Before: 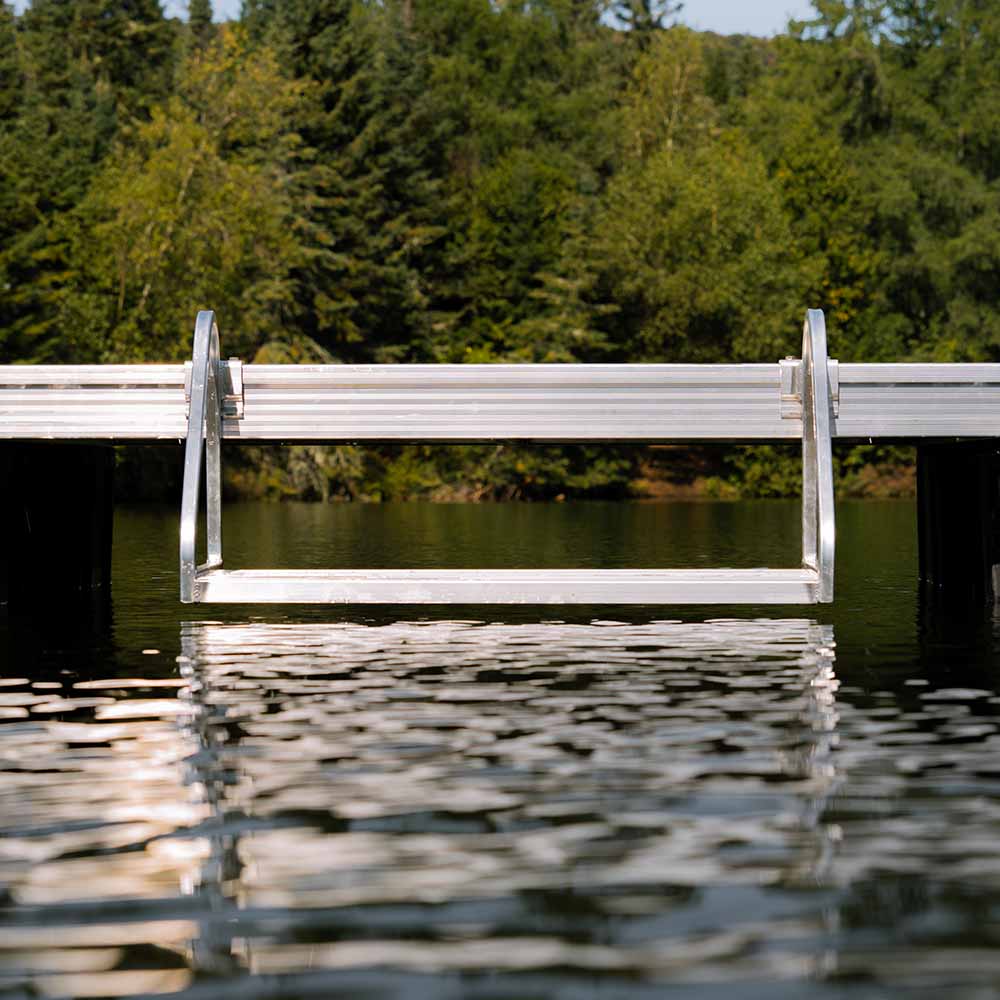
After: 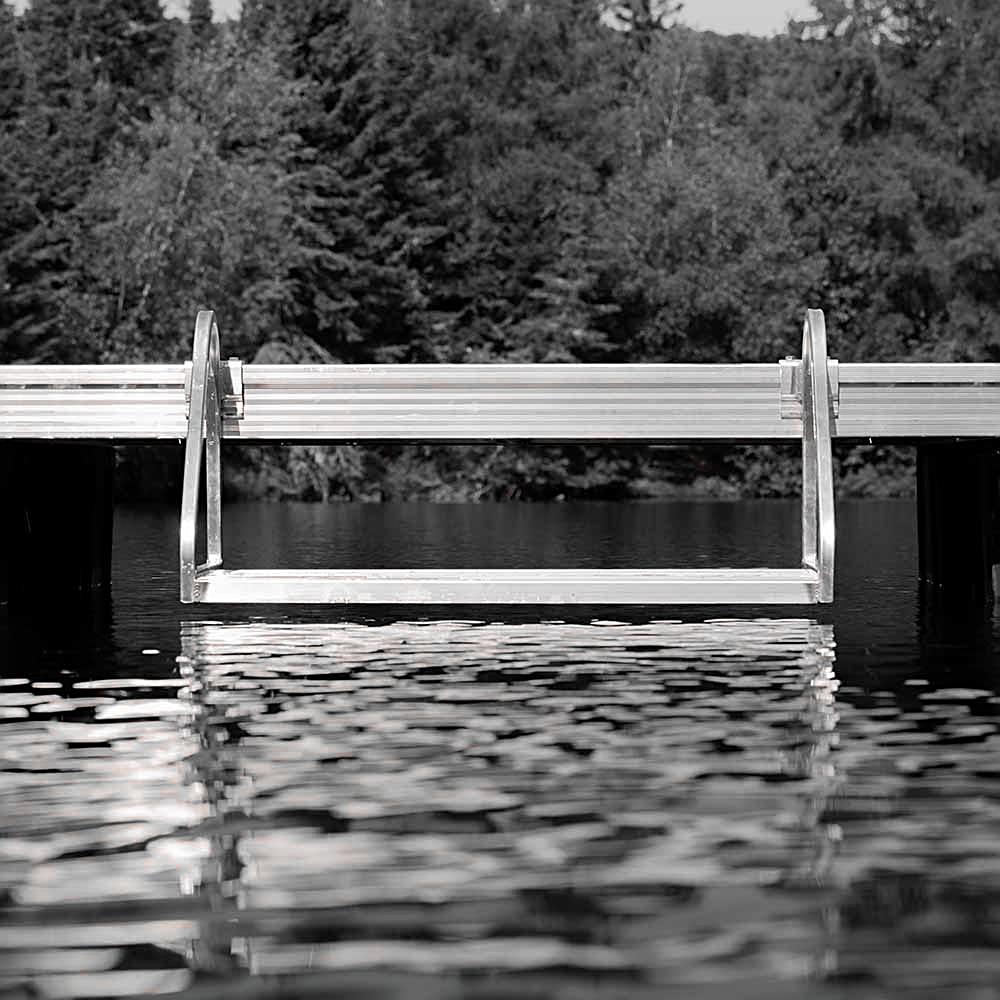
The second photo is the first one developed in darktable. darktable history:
color zones: curves: ch1 [(0, 0.006) (0.094, 0.285) (0.171, 0.001) (0.429, 0.001) (0.571, 0.003) (0.714, 0.004) (0.857, 0.004) (1, 0.006)]
sharpen: on, module defaults
color balance rgb: perceptual saturation grading › global saturation 0.617%, global vibrance 6.94%, saturation formula JzAzBz (2021)
